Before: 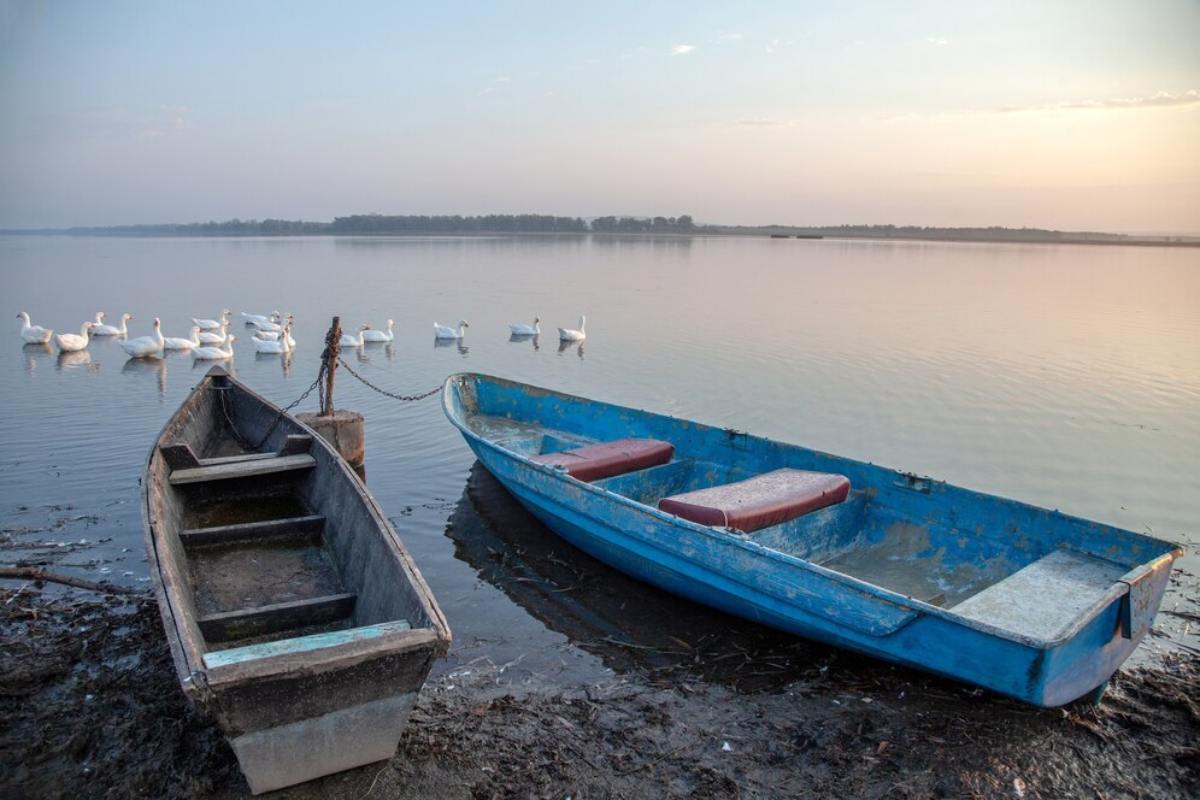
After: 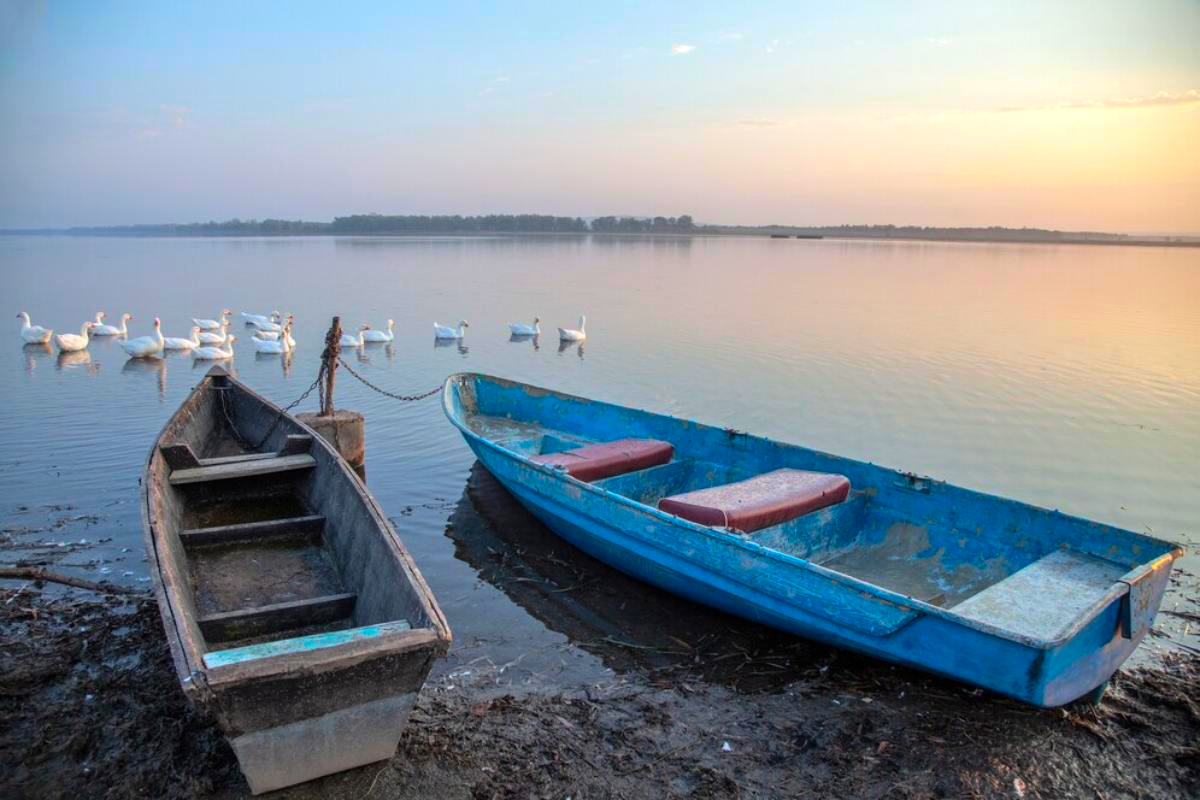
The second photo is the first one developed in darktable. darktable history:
color balance rgb: linear chroma grading › shadows -39.889%, linear chroma grading › highlights 40.805%, linear chroma grading › global chroma 44.41%, linear chroma grading › mid-tones -29.68%, perceptual saturation grading › global saturation 0.29%, perceptual brilliance grading › global brilliance 2.552%, global vibrance 10.561%, saturation formula JzAzBz (2021)
